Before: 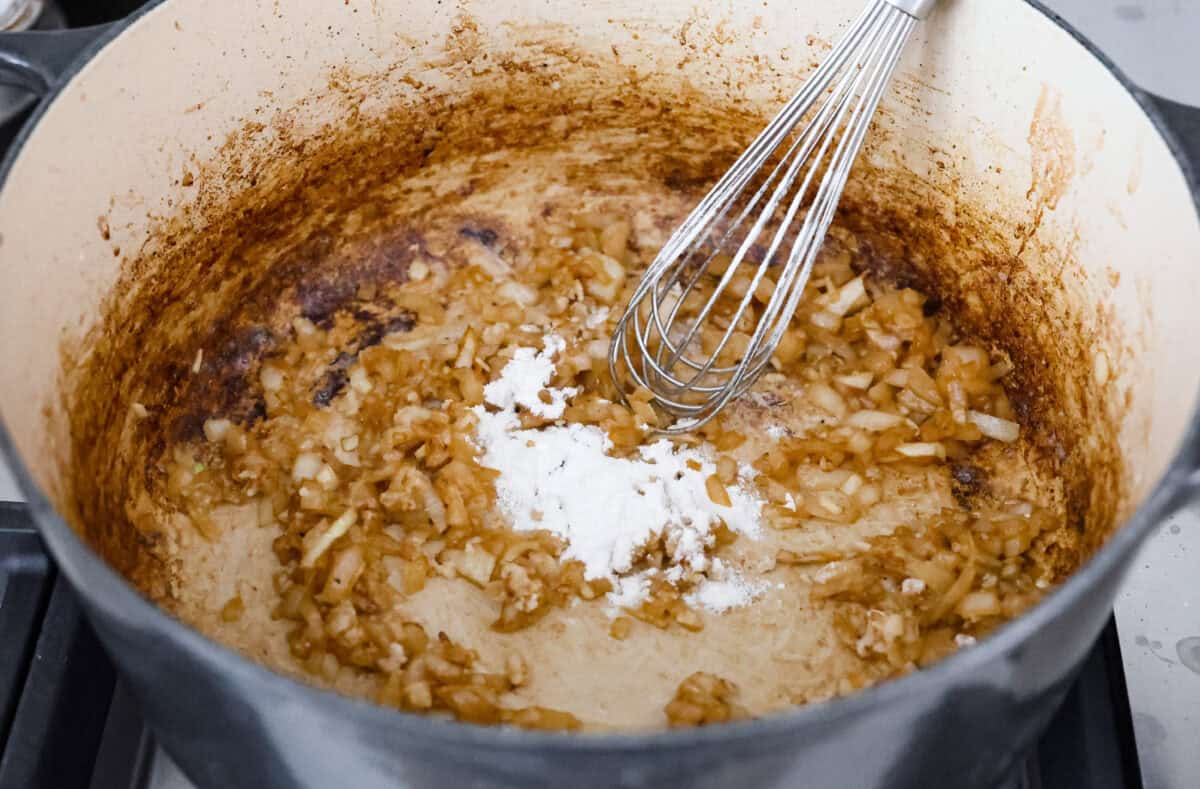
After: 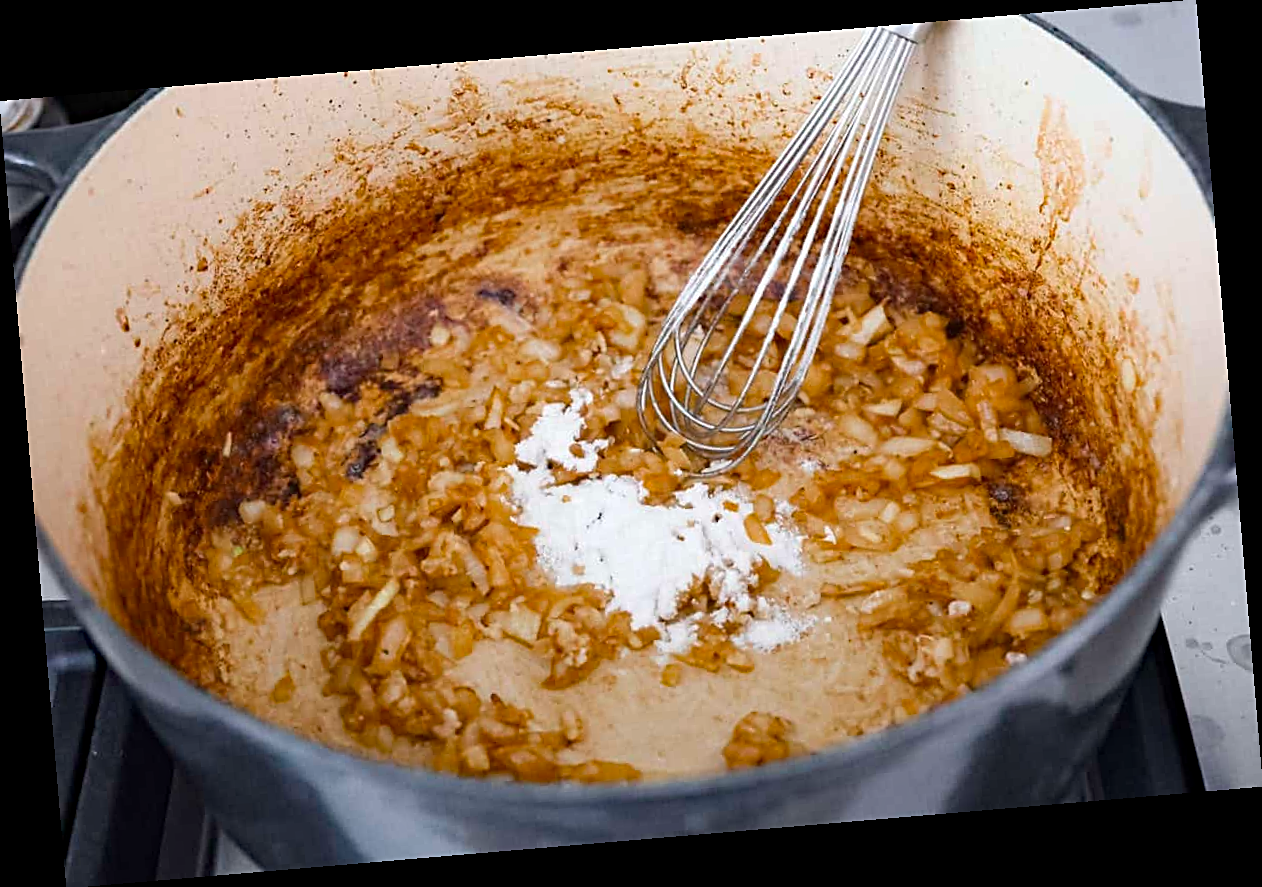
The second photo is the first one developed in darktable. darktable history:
haze removal: compatibility mode true, adaptive false
sharpen: amount 0.478
rotate and perspective: rotation -4.86°, automatic cropping off
